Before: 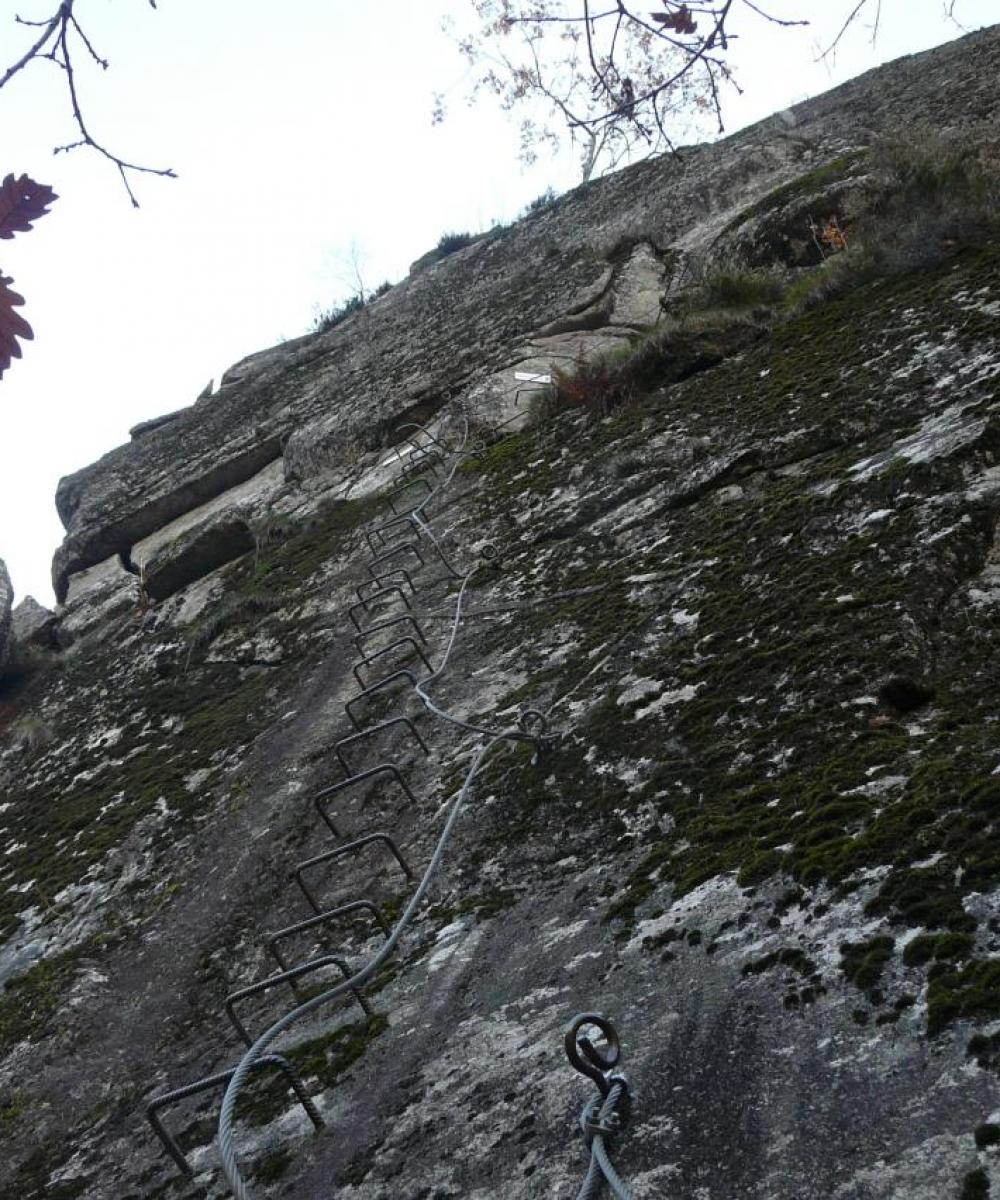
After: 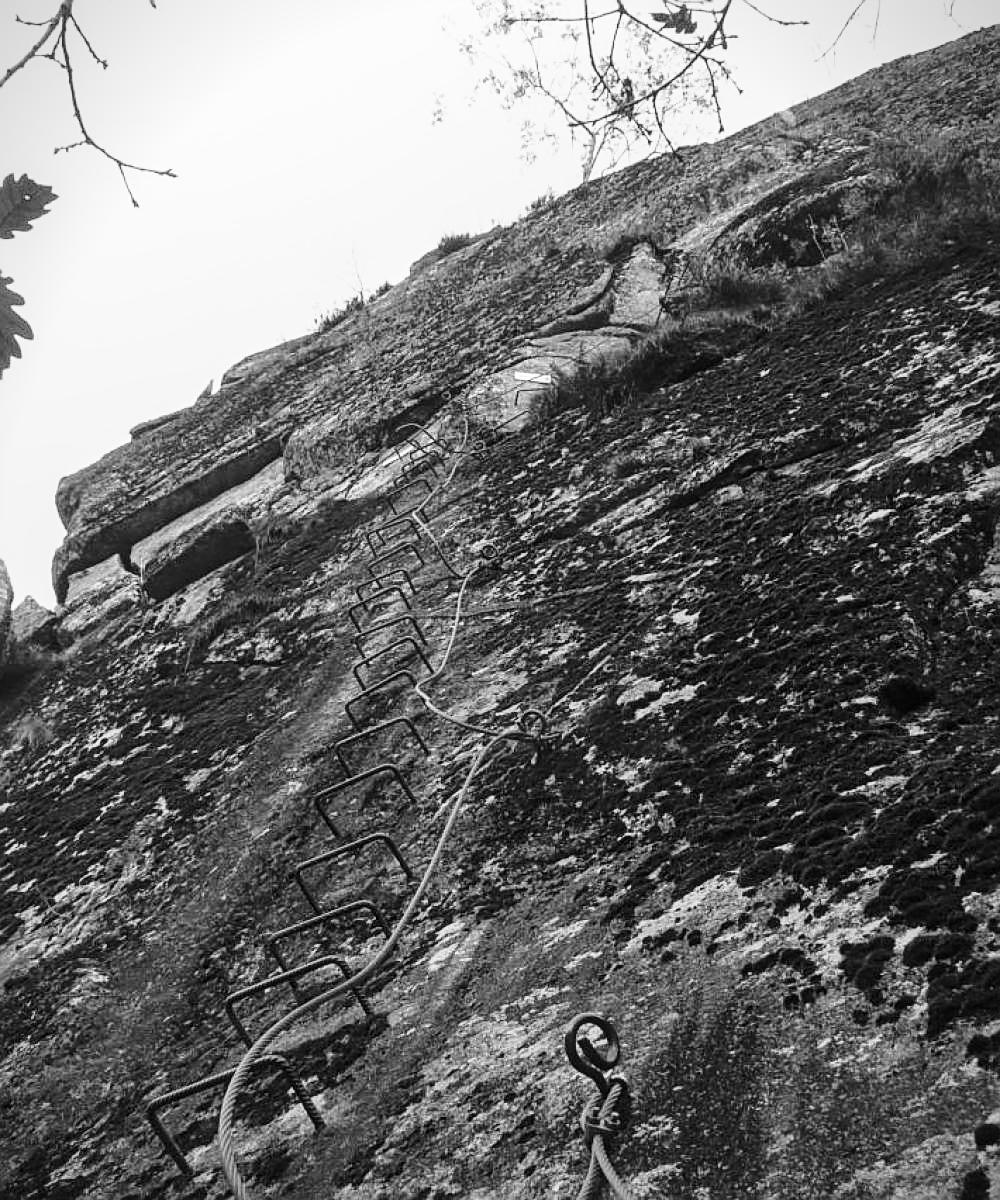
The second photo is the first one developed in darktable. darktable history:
monochrome: a -4.13, b 5.16, size 1
white balance: emerald 1
base curve: curves: ch0 [(0, 0) (0.028, 0.03) (0.121, 0.232) (0.46, 0.748) (0.859, 0.968) (1, 1)]
local contrast: detail 110%
sharpen: on, module defaults
vignetting: fall-off start 100%, fall-off radius 64.94%, automatic ratio true, unbound false
